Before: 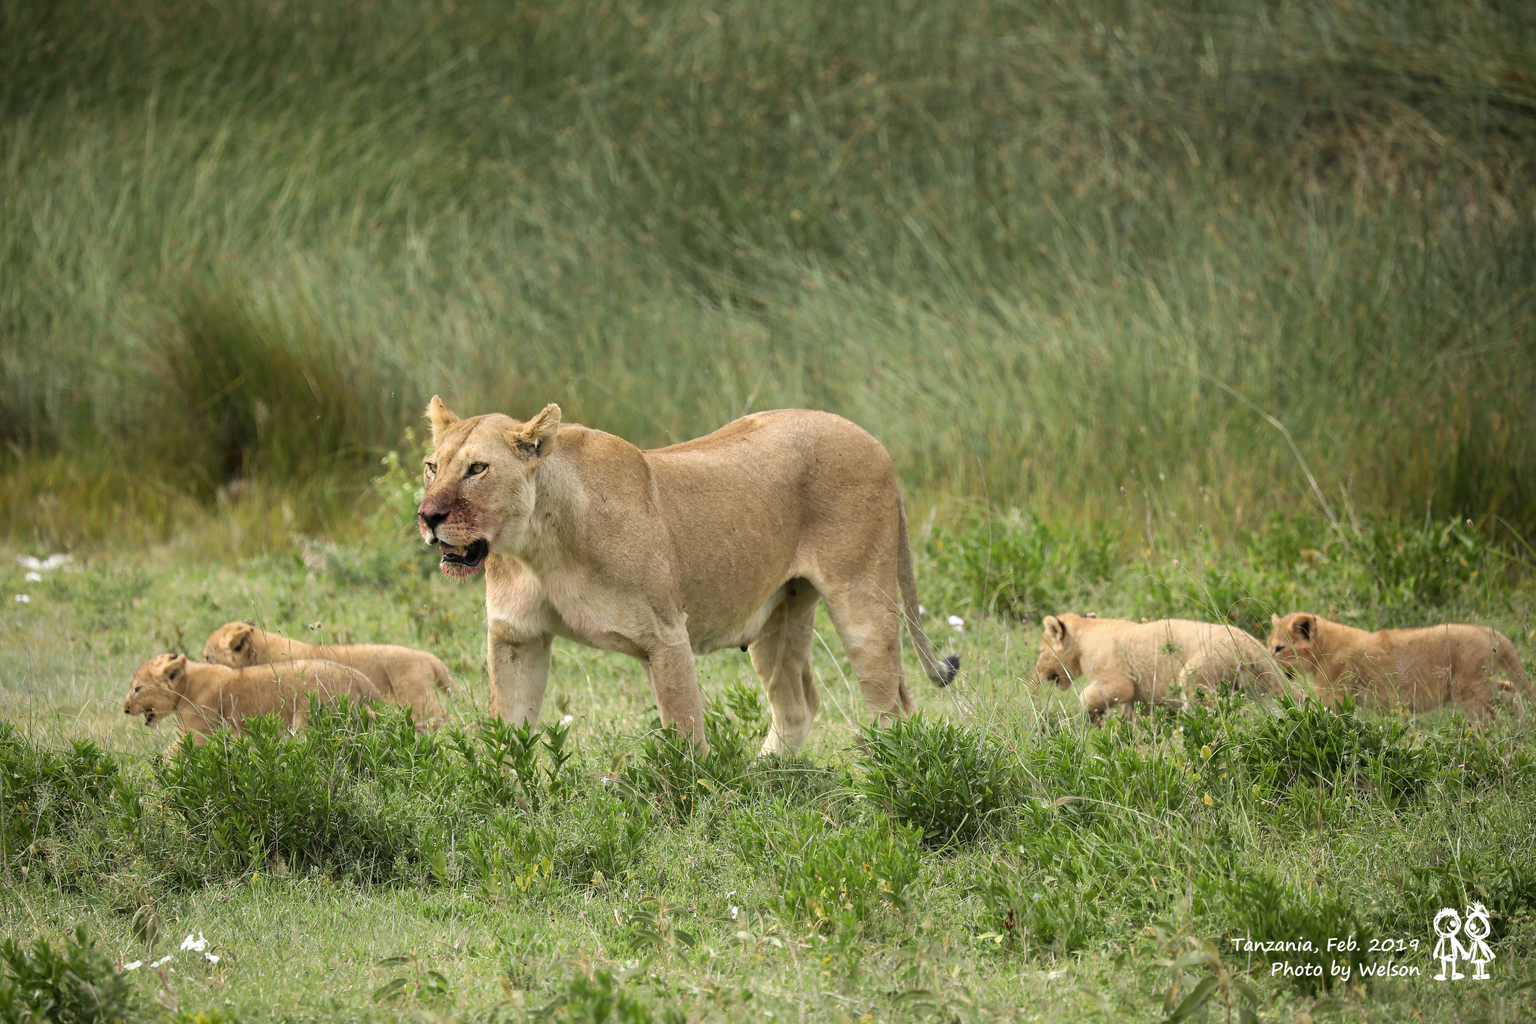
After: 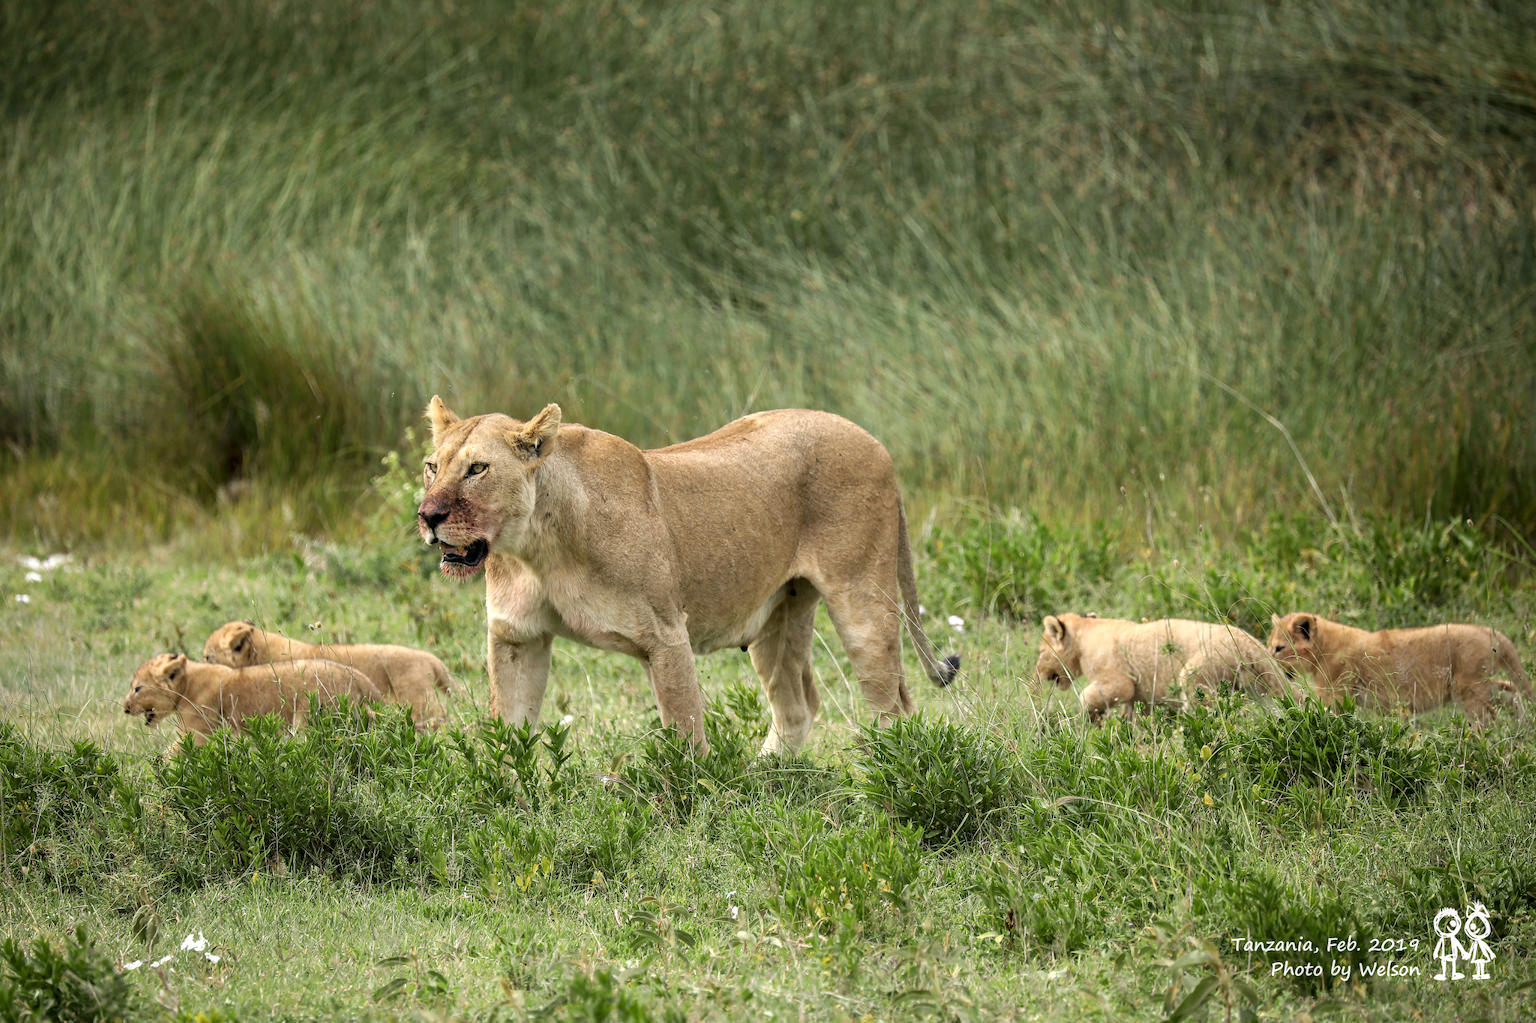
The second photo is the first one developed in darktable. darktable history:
haze removal: strength 0.1, compatibility mode true, adaptive false
local contrast: on, module defaults
